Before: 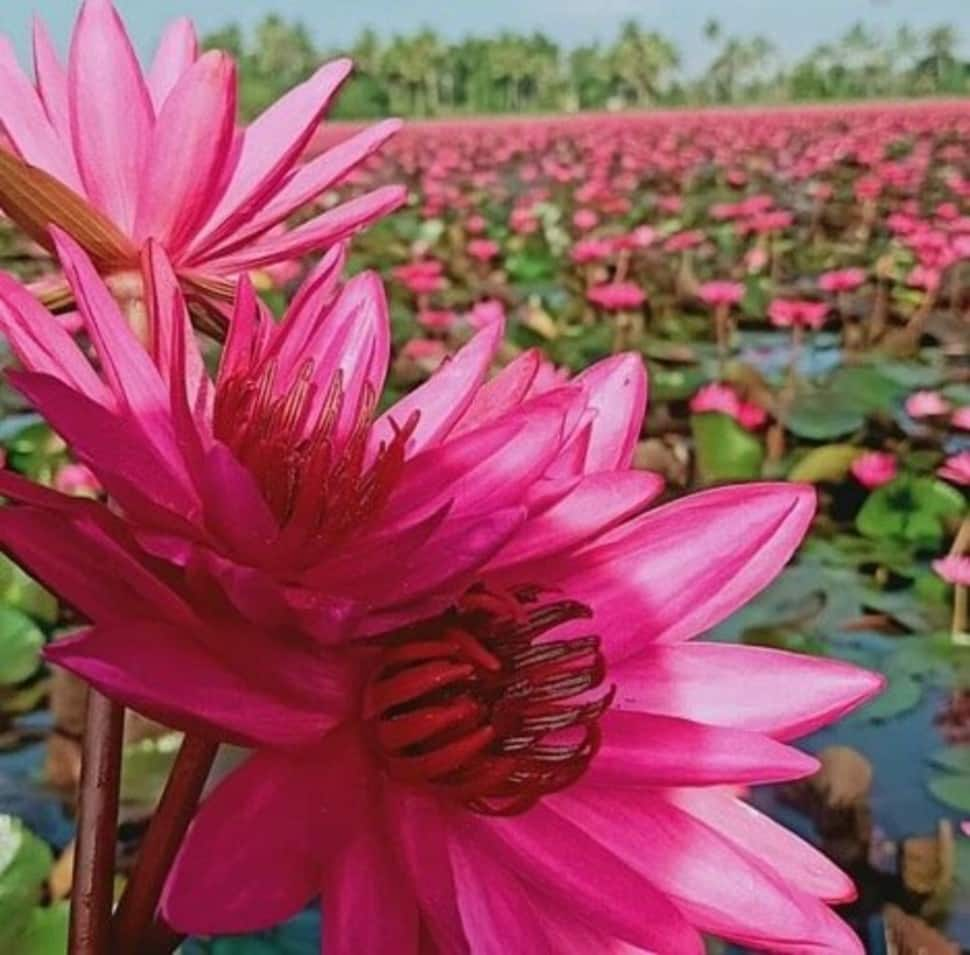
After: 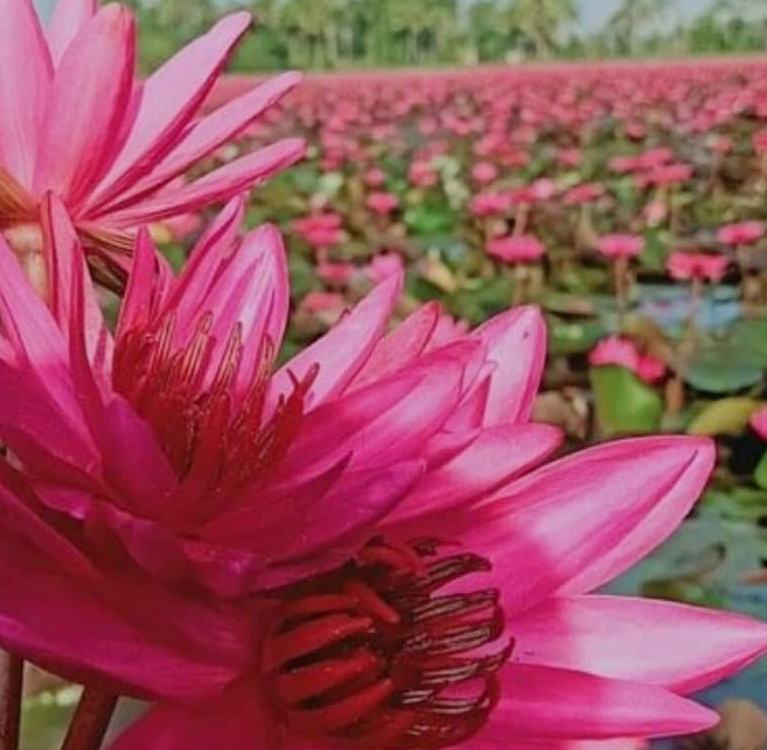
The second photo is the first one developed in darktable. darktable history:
filmic rgb: black relative exposure -14.88 EV, white relative exposure 3 EV, threshold 5.97 EV, target black luminance 0%, hardness 9.32, latitude 98.47%, contrast 0.912, shadows ↔ highlights balance 0.673%, enable highlight reconstruction true
levels: levels [0, 0.499, 1]
crop and rotate: left 10.482%, top 4.979%, right 10.38%, bottom 16.43%
